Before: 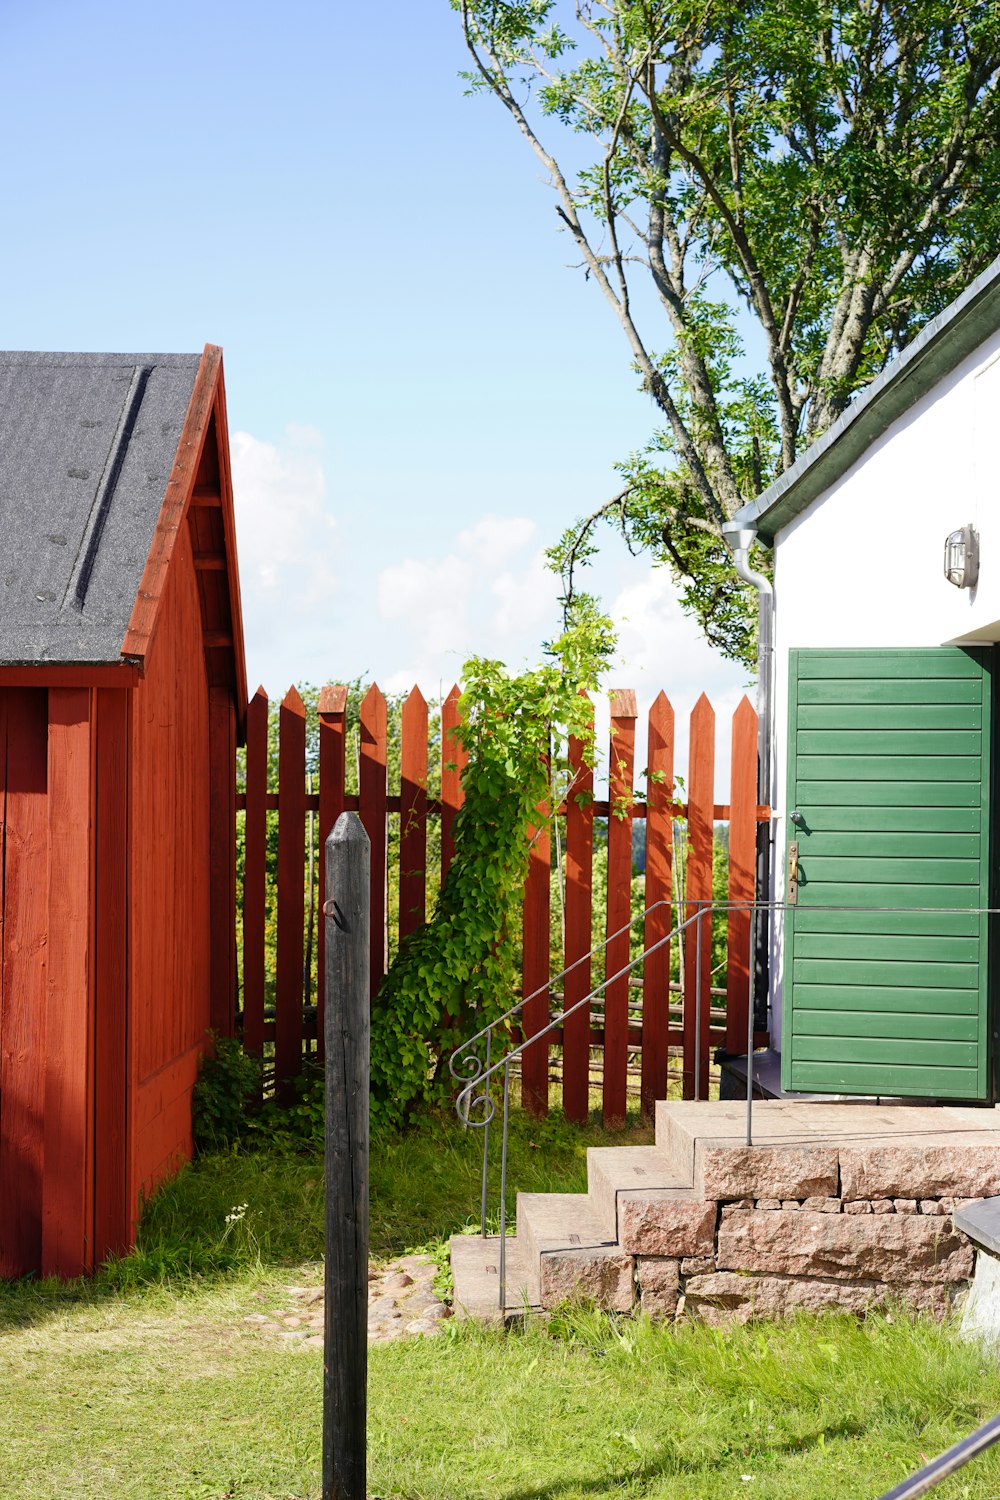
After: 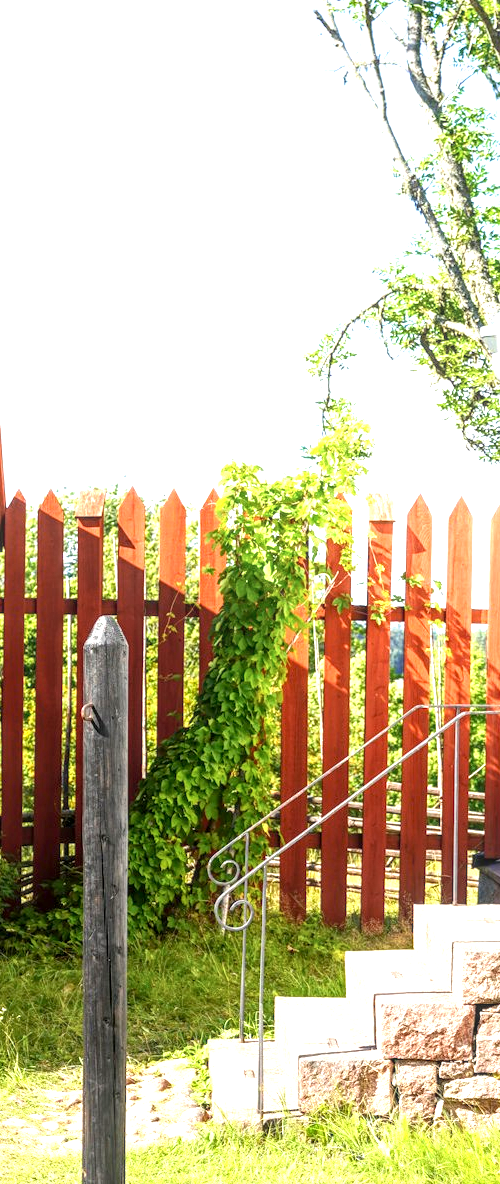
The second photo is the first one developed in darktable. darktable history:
crop and rotate: angle 0.016°, left 24.216%, top 13.053%, right 25.664%, bottom 7.962%
local contrast: highlights 5%, shadows 5%, detail 133%
exposure: black level correction 0.001, exposure 1.116 EV, compensate exposure bias true, compensate highlight preservation false
shadows and highlights: shadows -12.32, white point adjustment 3.96, highlights 27.62
